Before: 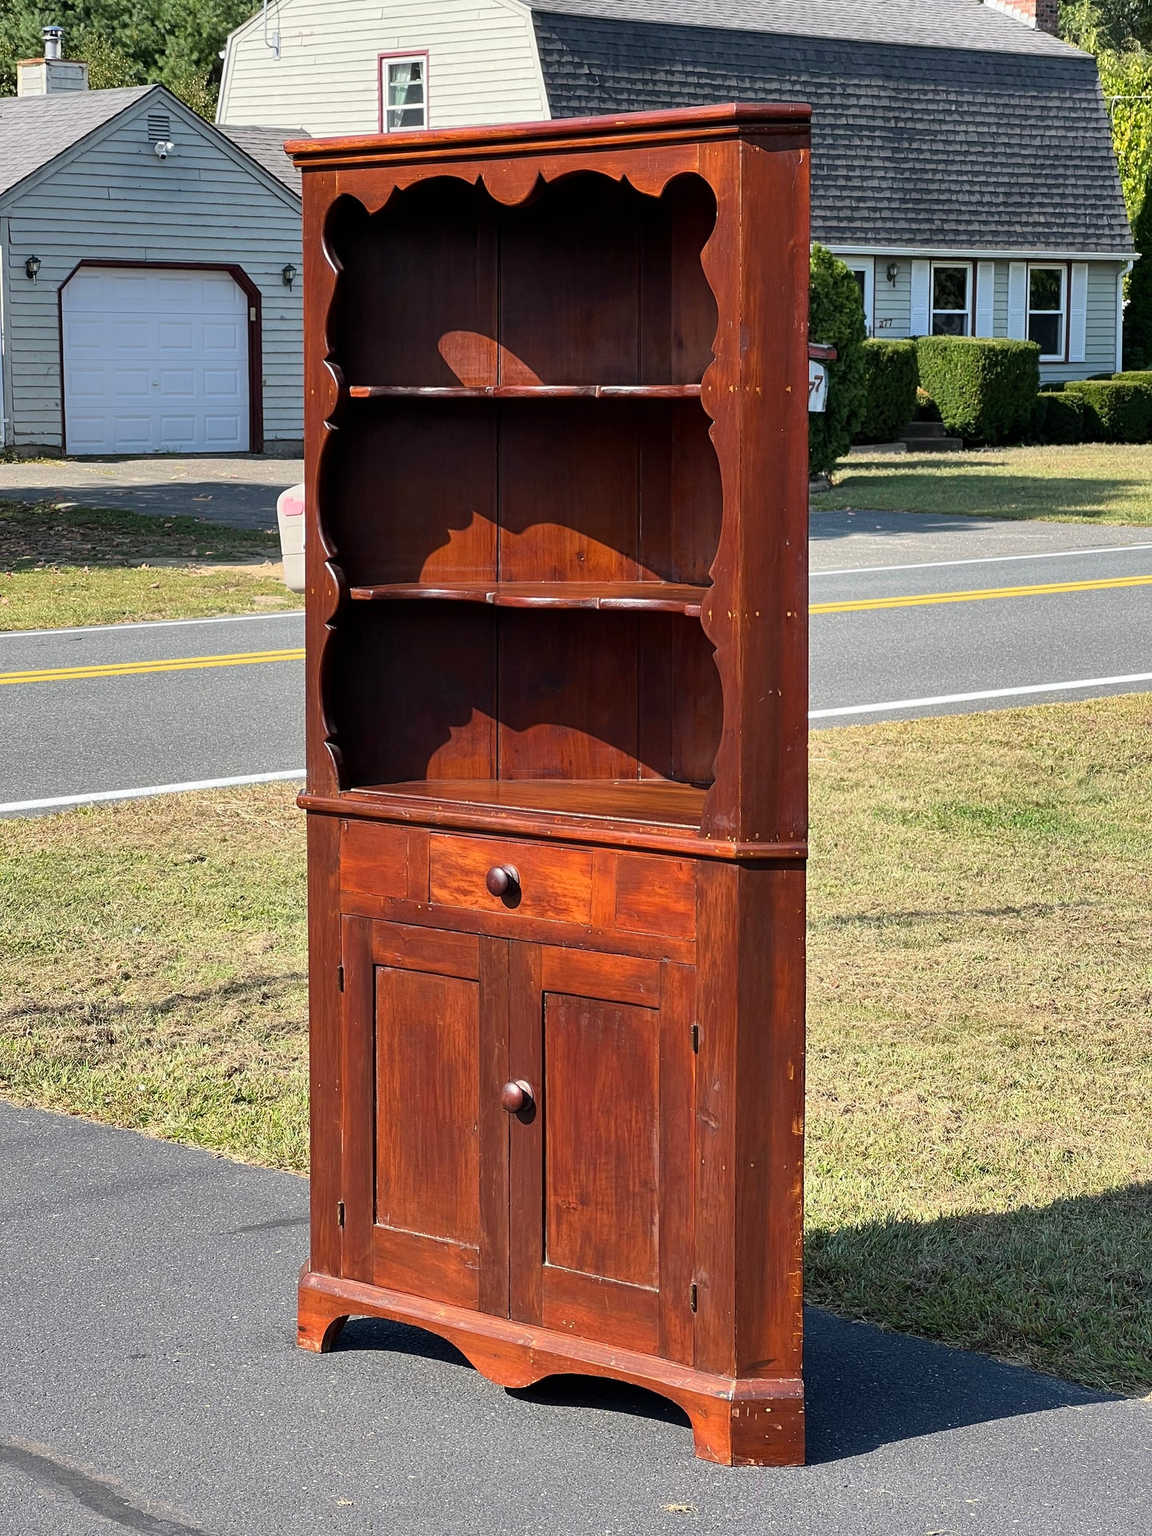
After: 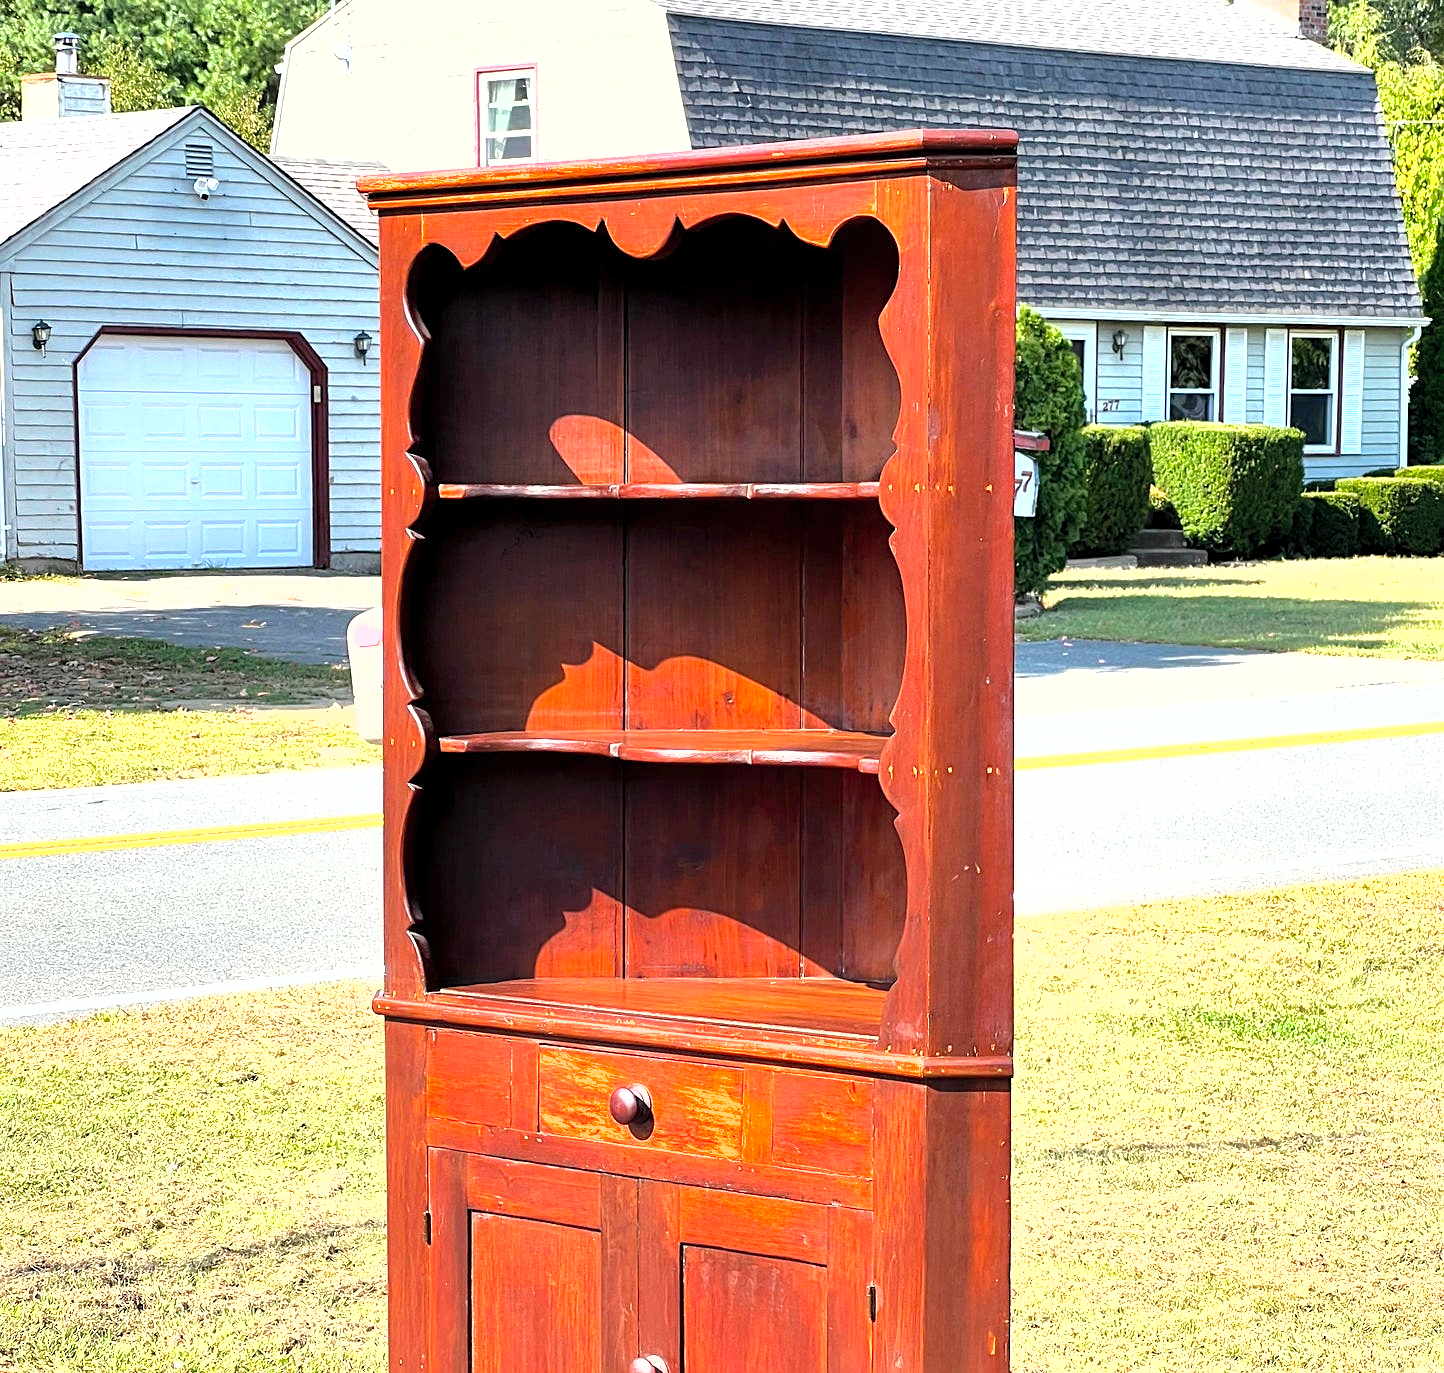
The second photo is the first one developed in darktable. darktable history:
base curve: curves: ch0 [(0, 0) (0.297, 0.298) (1, 1)], preserve colors none
sharpen: amount 0.218
crop: right 0%, bottom 28.749%
exposure: black level correction 0.001, exposure 1.049 EV, compensate highlight preservation false
contrast brightness saturation: brightness 0.095, saturation 0.192
shadows and highlights: shadows 8.7, white point adjustment 0.845, highlights -40.46
tone equalizer: -8 EV -0.383 EV, -7 EV -0.418 EV, -6 EV -0.3 EV, -5 EV -0.251 EV, -3 EV 0.189 EV, -2 EV 0.31 EV, -1 EV 0.414 EV, +0 EV 0.445 EV
